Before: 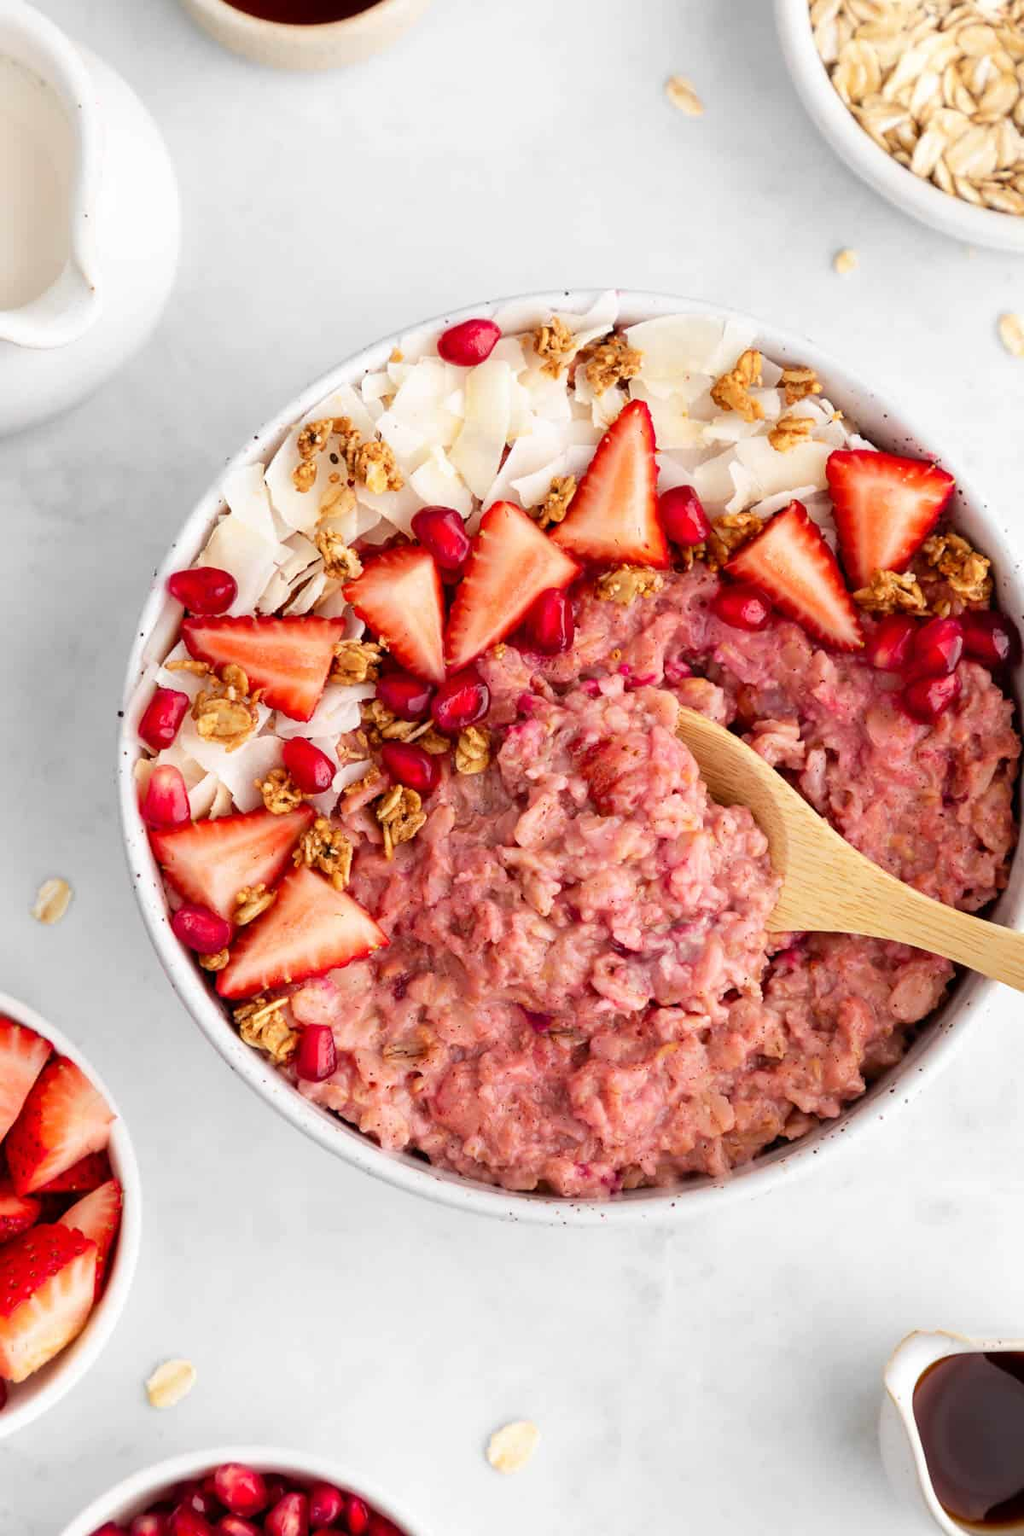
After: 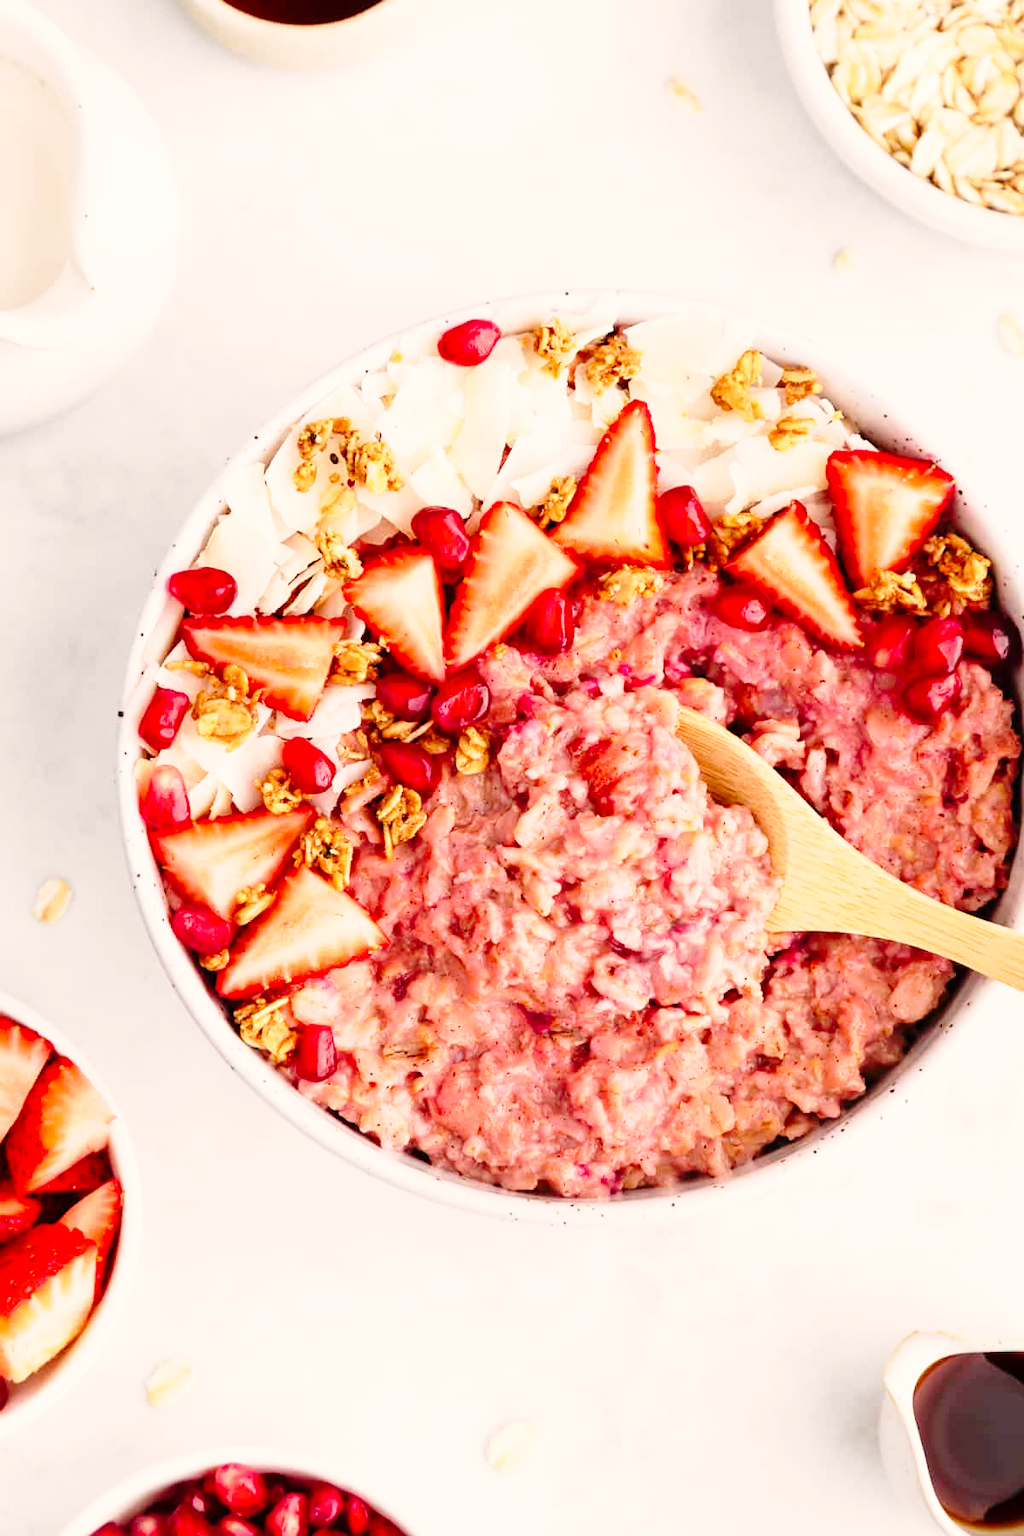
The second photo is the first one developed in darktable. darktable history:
base curve: curves: ch0 [(0, 0) (0.028, 0.03) (0.121, 0.232) (0.46, 0.748) (0.859, 0.968) (1, 1)], preserve colors none
color correction: highlights a* 3.84, highlights b* 5.11
